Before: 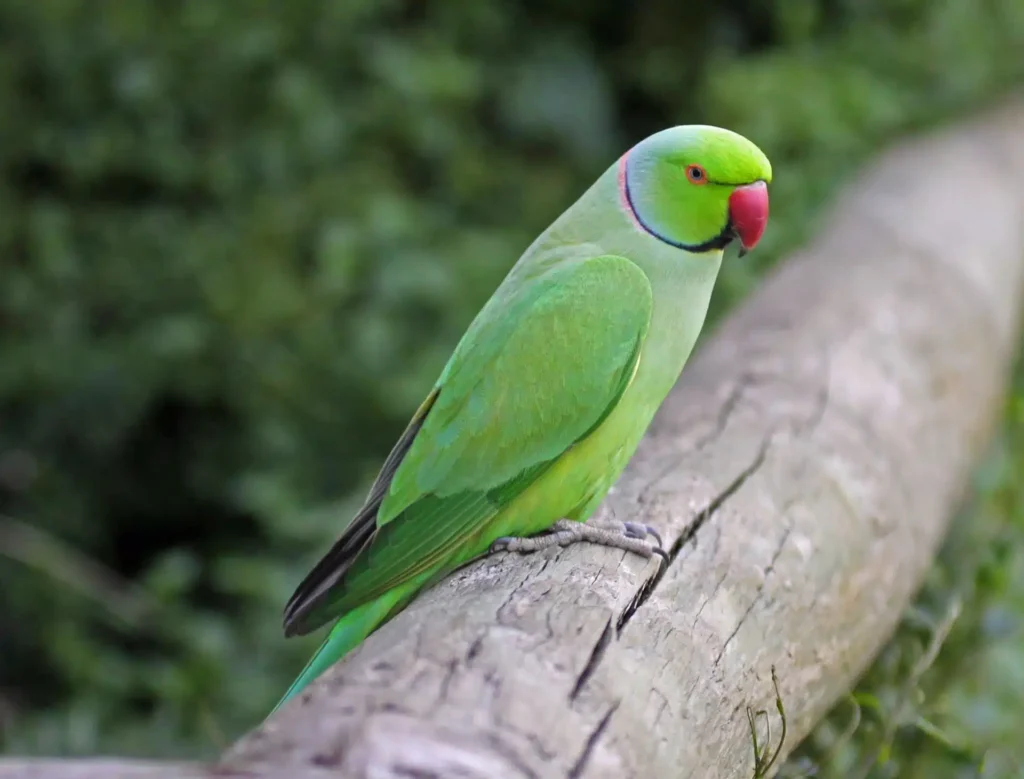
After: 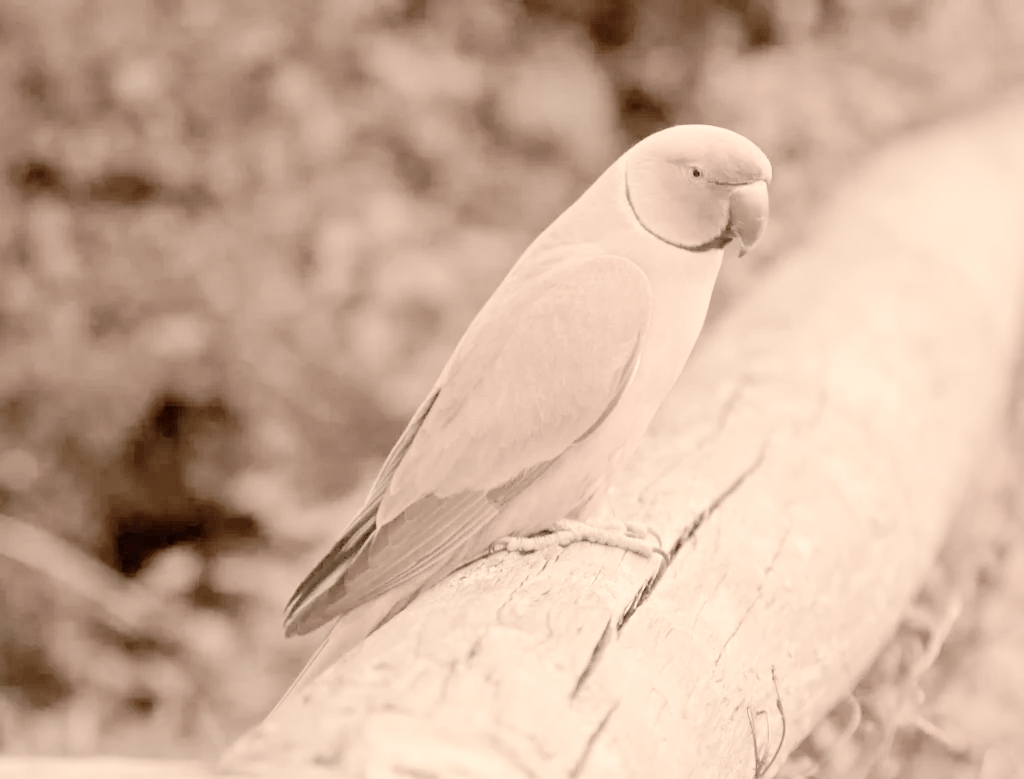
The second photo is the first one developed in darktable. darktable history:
tone curve: curves: ch0 [(0, 0) (0.003, 0.006) (0.011, 0.007) (0.025, 0.009) (0.044, 0.012) (0.069, 0.021) (0.1, 0.036) (0.136, 0.056) (0.177, 0.105) (0.224, 0.165) (0.277, 0.251) (0.335, 0.344) (0.399, 0.439) (0.468, 0.532) (0.543, 0.628) (0.623, 0.718) (0.709, 0.797) (0.801, 0.874) (0.898, 0.943) (1, 1)], preserve colors none
color look up table: target L [67.89, 87.02, 77.93, 77.5, 53.62, 55.63, 53.33, 72.02, 61.33, 56.99, 46.8, 46.49, 39.09, 11, 200.93, 85.88, 61.63, 71.21, 54.23, 48.44, 47.61, 39.68, 35.24, 30.99, 30.07, 11.24, 97.09, 88.98, 71.4, 61.25, 57.05, 63.73, 67.48, 56.65, 48.51, 44.4, 44.49, 44.71, 31.76, 28.76, 8.6, 2.428, 89.74, 78.22, 79.87, 60.3, 54.14, 30.49, 16.33], target a [11.52, 14.89, 13.25, 12.99, 8.207, 8.406, 7.94, 11.56, 9.879, 9.221, 8.324, 8.37, 8.159, 14.73, 0, 11.96, 10.03, 11.99, 7.992, 7.945, 8.321, 7.999, 7.372, 6.928, 6.837, 14.52, 11.64, 13.37, 11.29, 9.834, 8.998, 10.04, 11.01, 8.883, 7.945, 8.078, 8.454, 7.493, 6.82, 6.198, 18.53, 13.58, 13.05, 12.32, 12.84, 9.049, 7.858, 6.705, 10.68], target b [15.89, 19.43, 18.35, 18.08, 12.67, 12.16, 12.32, 16.91, 13.39, 11.87, 12.27, 12.08, 11.61, 19.06, -0.001, 18.2, 13.49, 16.82, 12, 11.68, 11.54, 11.41, 10.94, 11.61, 11.53, 19.49, 22.03, 17.74, 16.41, 13.32, 11.84, 13.92, 15.89, 12.03, 11.87, 11.15, 11.5, 10.18, 11.5, 9.967, 15.47, 5.093, 17.63, 18.26, 19.09, 12.77, 11.96, 11.36, 19.52], num patches 49
